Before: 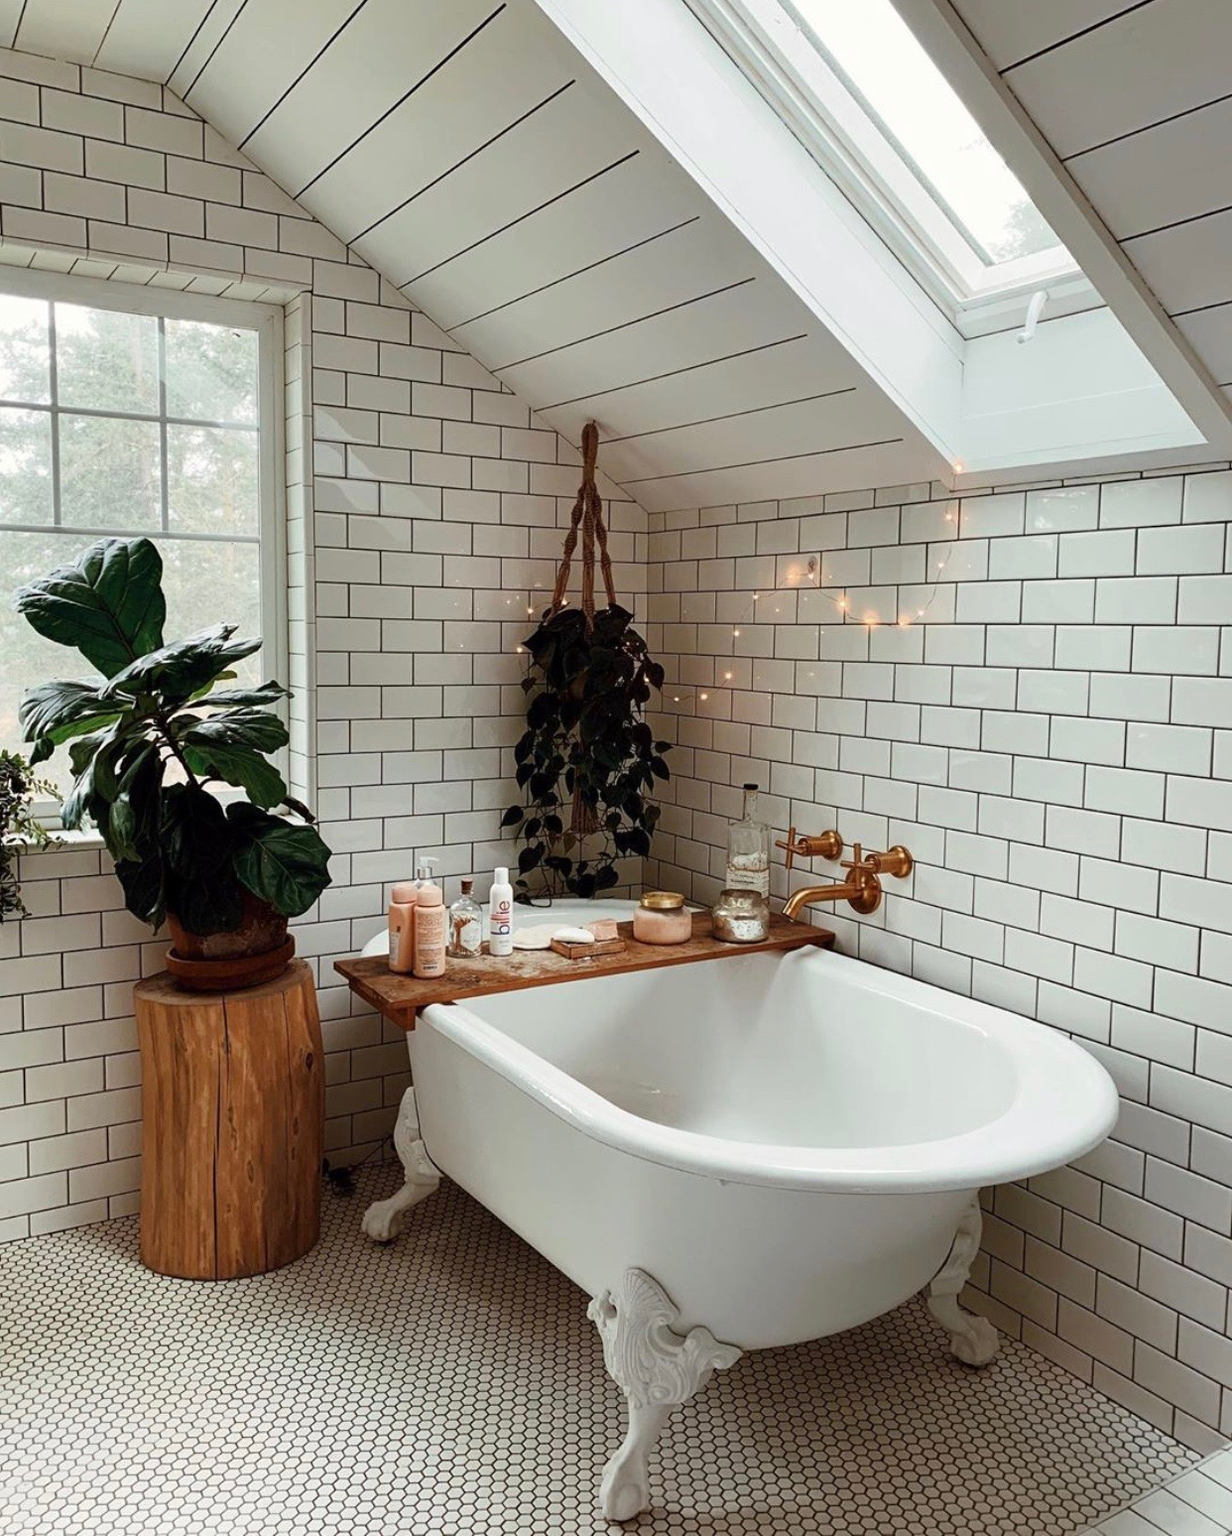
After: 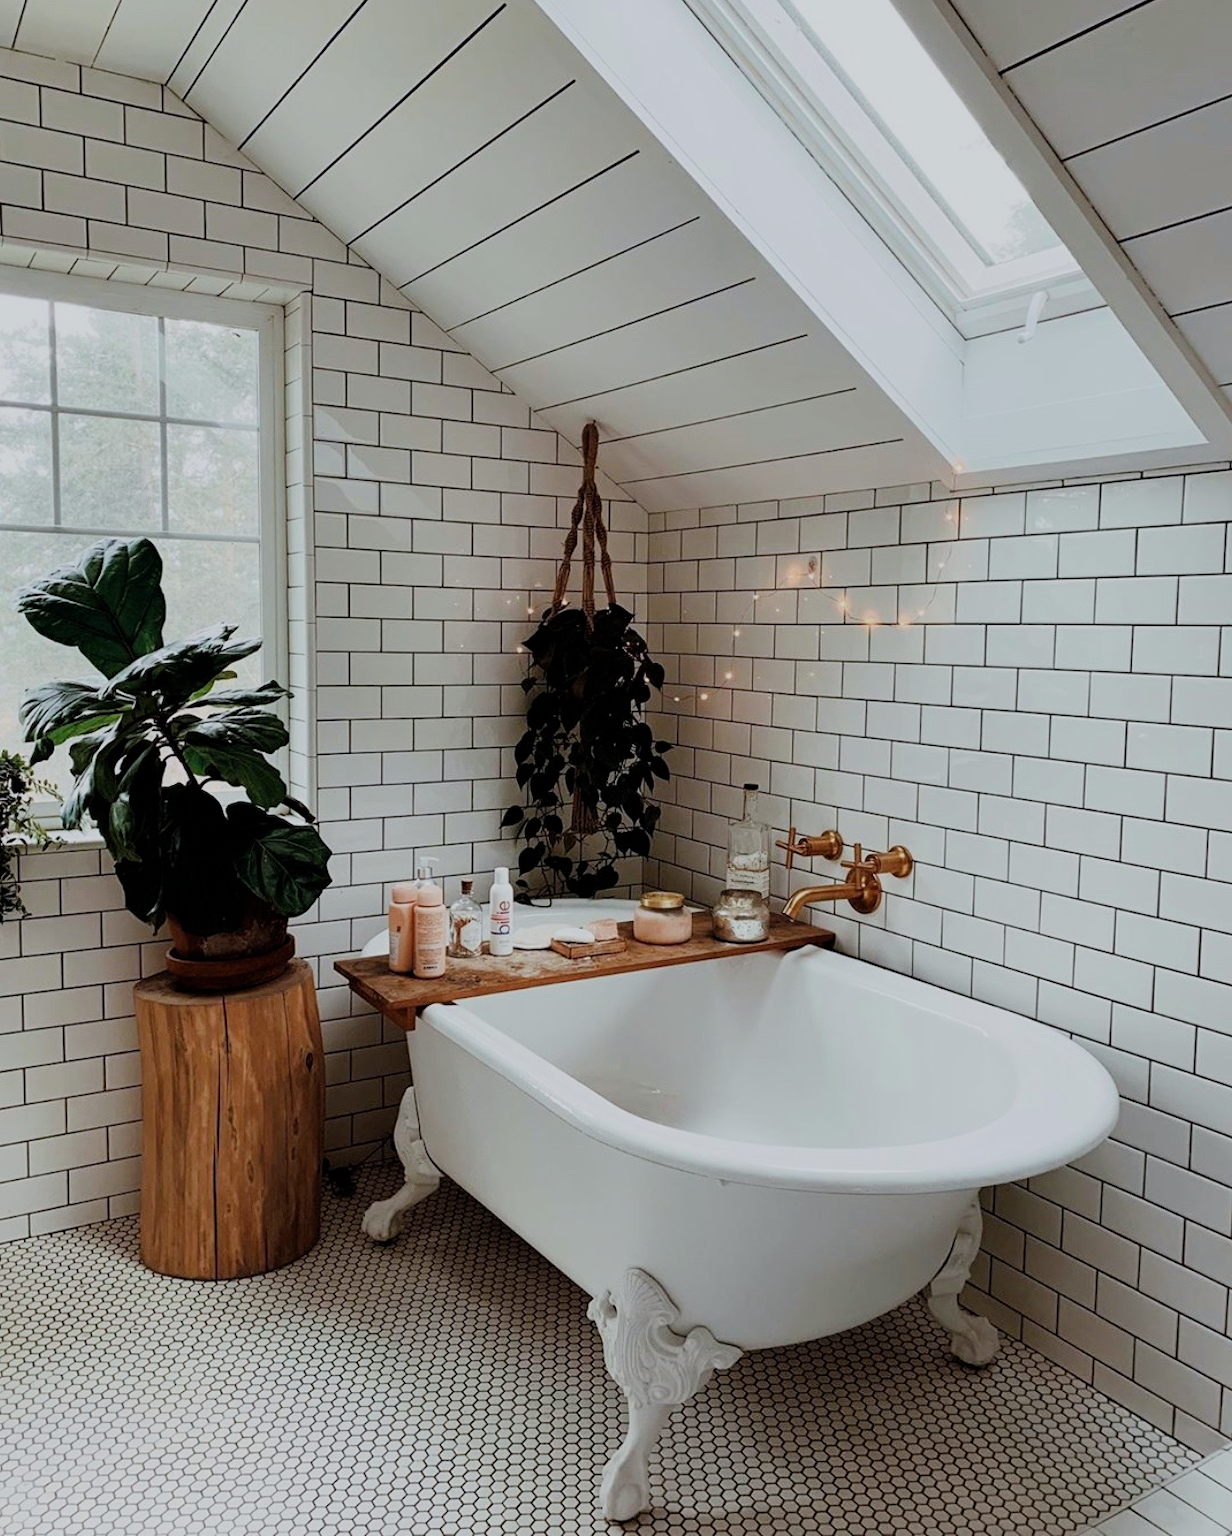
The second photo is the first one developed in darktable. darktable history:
white balance: red 0.976, blue 1.04
filmic rgb: black relative exposure -7.65 EV, white relative exposure 4.56 EV, hardness 3.61
